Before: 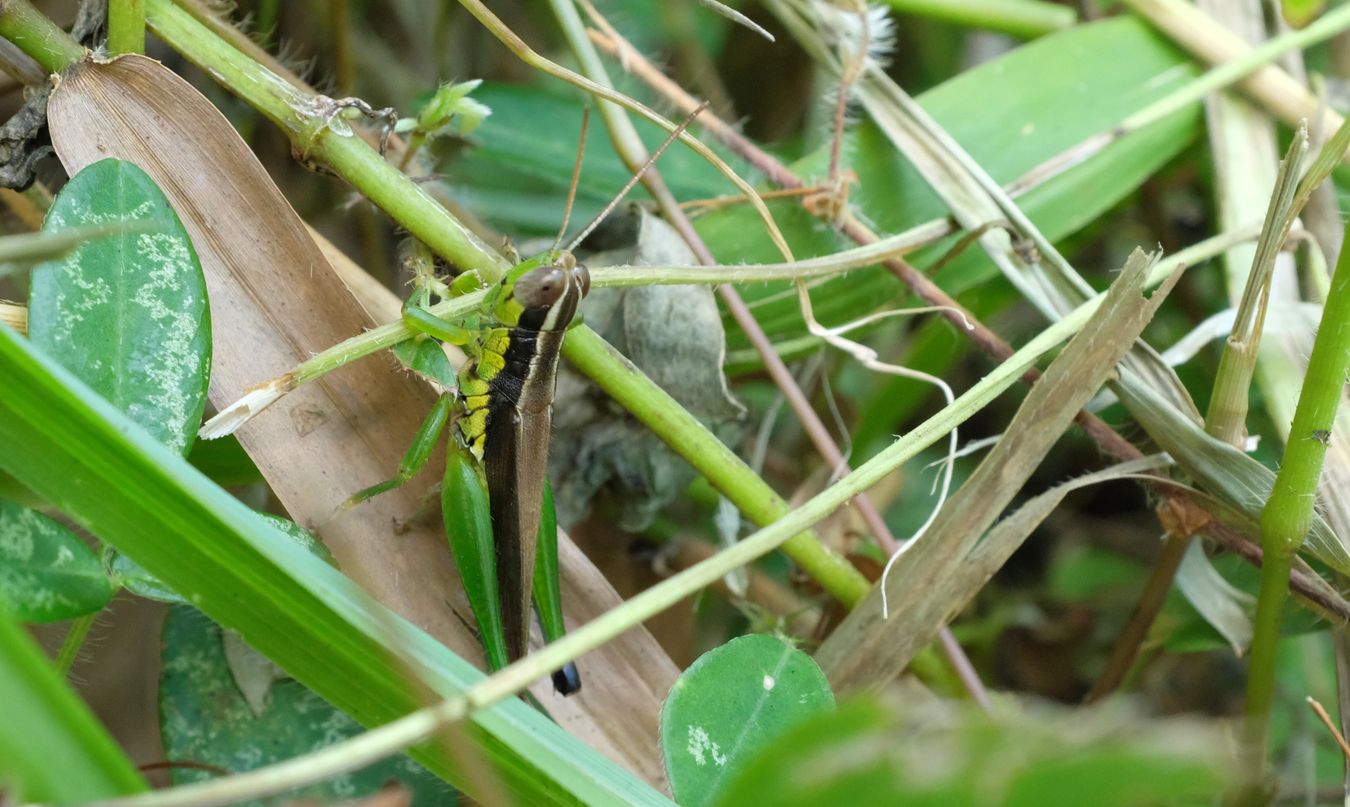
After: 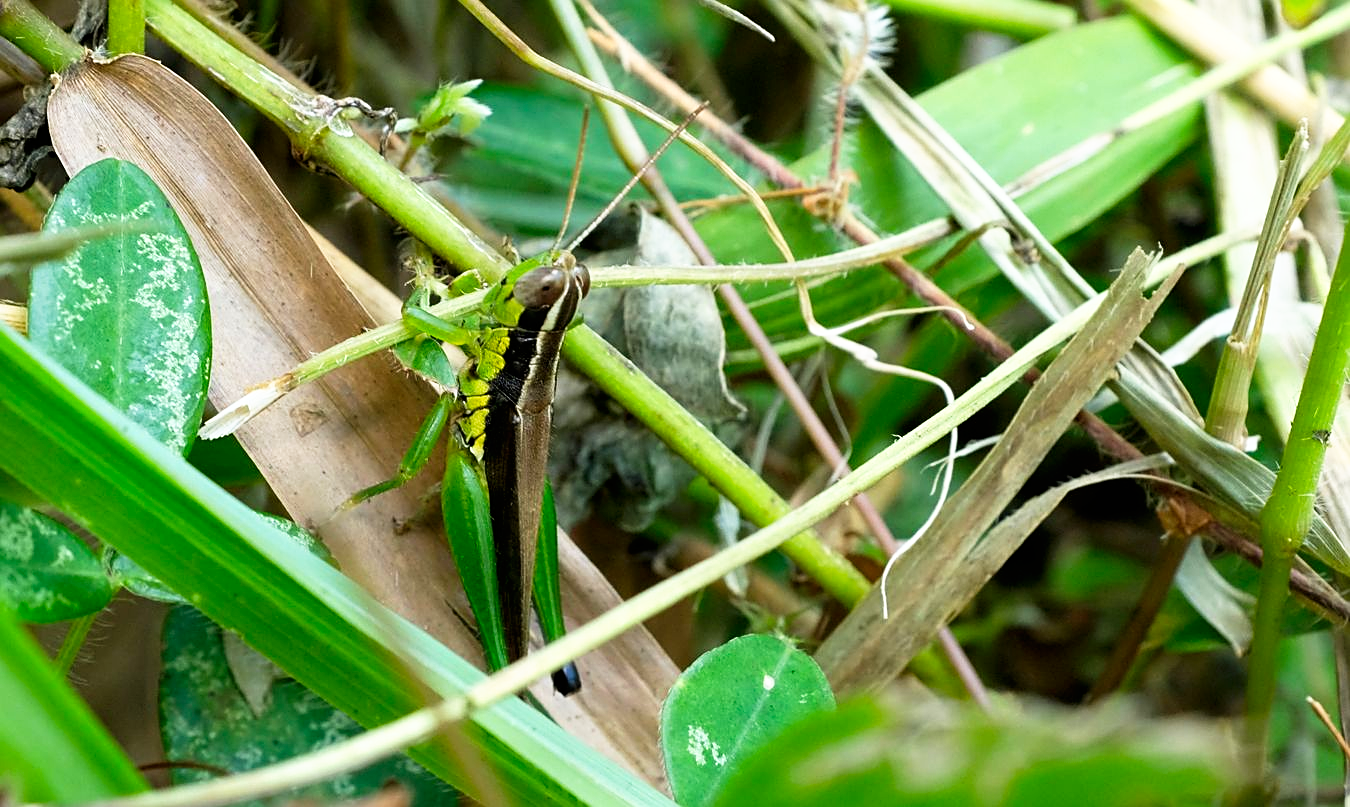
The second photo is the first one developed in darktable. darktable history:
sharpen: on, module defaults
tone curve: curves: ch0 [(0, 0) (0.003, 0) (0.011, 0.001) (0.025, 0.002) (0.044, 0.004) (0.069, 0.006) (0.1, 0.009) (0.136, 0.03) (0.177, 0.076) (0.224, 0.13) (0.277, 0.202) (0.335, 0.28) (0.399, 0.367) (0.468, 0.46) (0.543, 0.562) (0.623, 0.67) (0.709, 0.787) (0.801, 0.889) (0.898, 0.972) (1, 1)], preserve colors none
